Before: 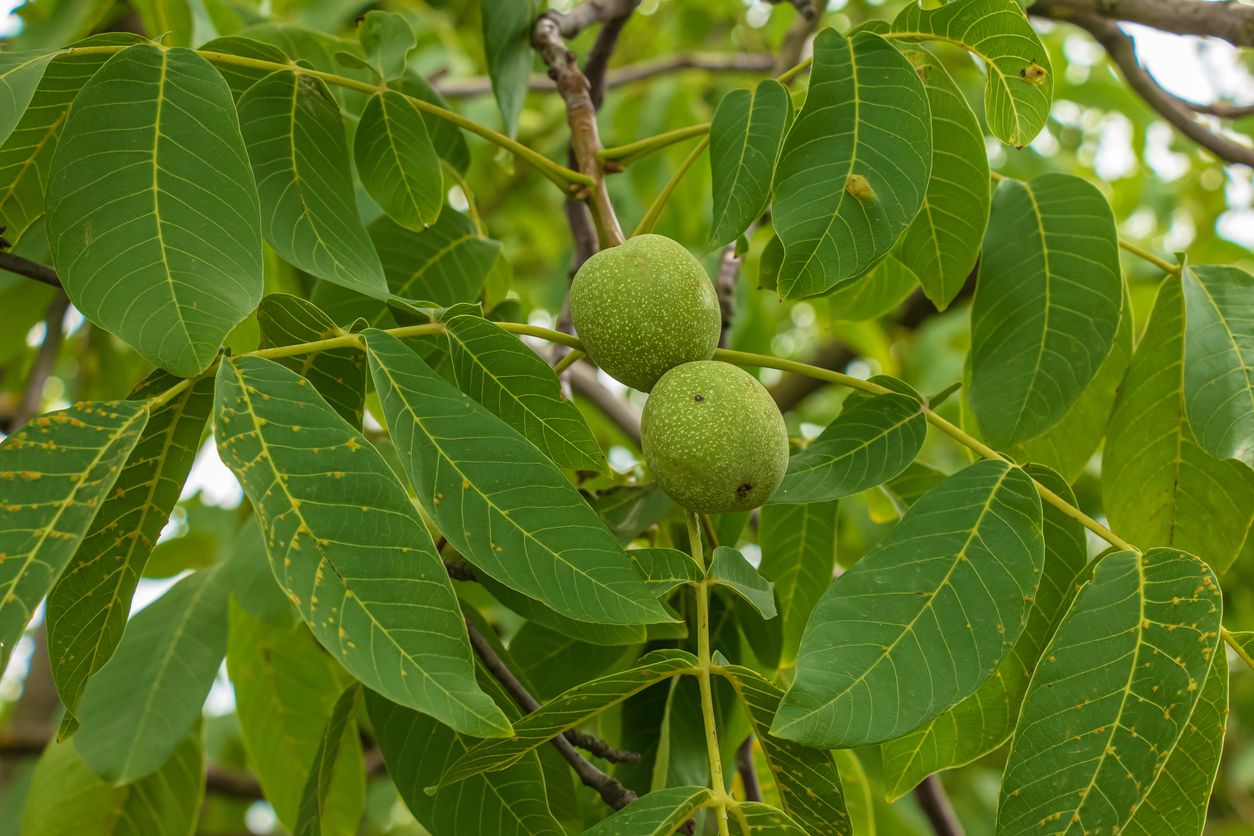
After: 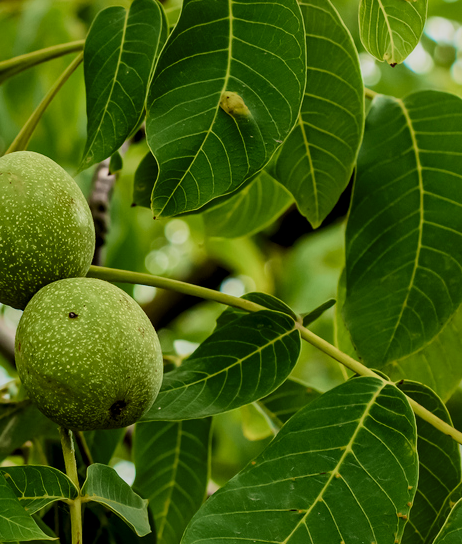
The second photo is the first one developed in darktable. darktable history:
contrast brightness saturation: contrast 0.195, brightness -0.115, saturation 0.098
filmic rgb: black relative exposure -4.31 EV, white relative exposure 4.56 EV, threshold 2.99 EV, hardness 2.4, contrast 1.058, color science v4 (2020), enable highlight reconstruction true
crop and rotate: left 49.923%, top 10.12%, right 13.191%, bottom 24.781%
local contrast: mode bilateral grid, contrast 20, coarseness 49, detail 144%, midtone range 0.2
